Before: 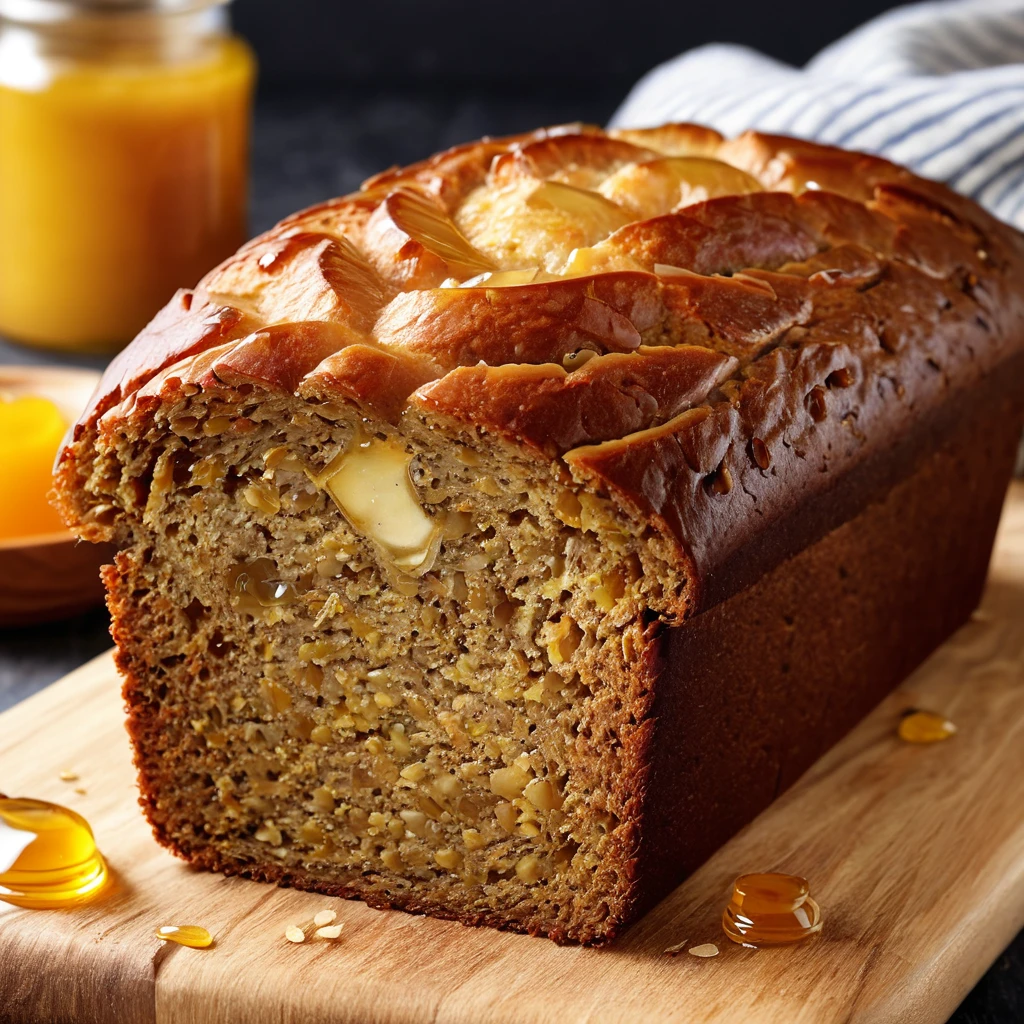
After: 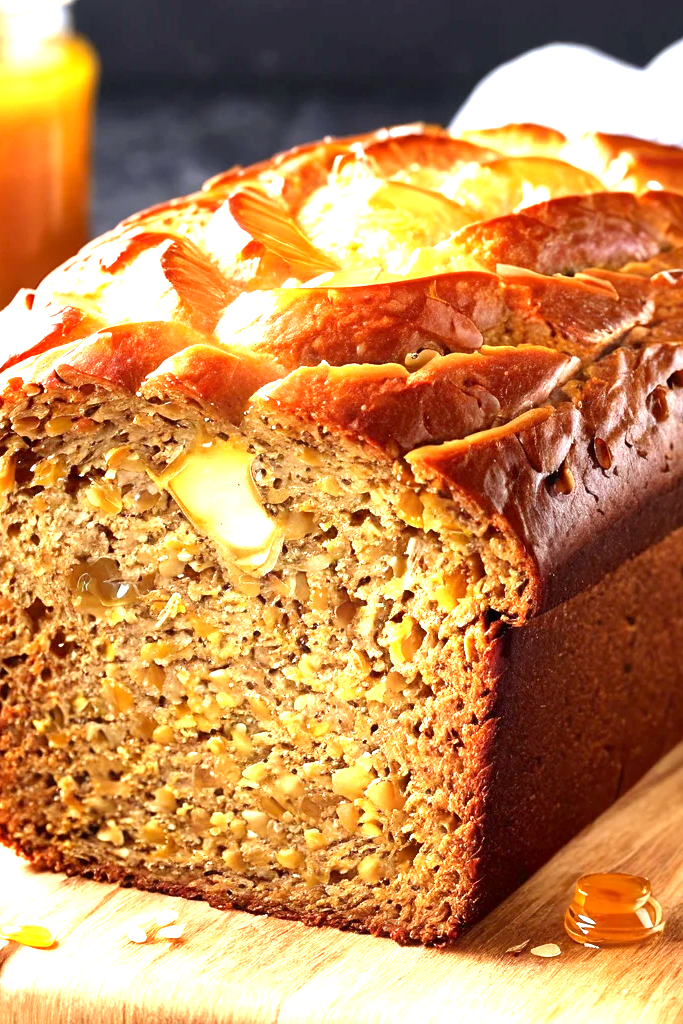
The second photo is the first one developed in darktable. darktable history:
crop and rotate: left 15.446%, right 17.836%
exposure: black level correction 0.001, exposure 1.719 EV, compensate exposure bias true, compensate highlight preservation false
